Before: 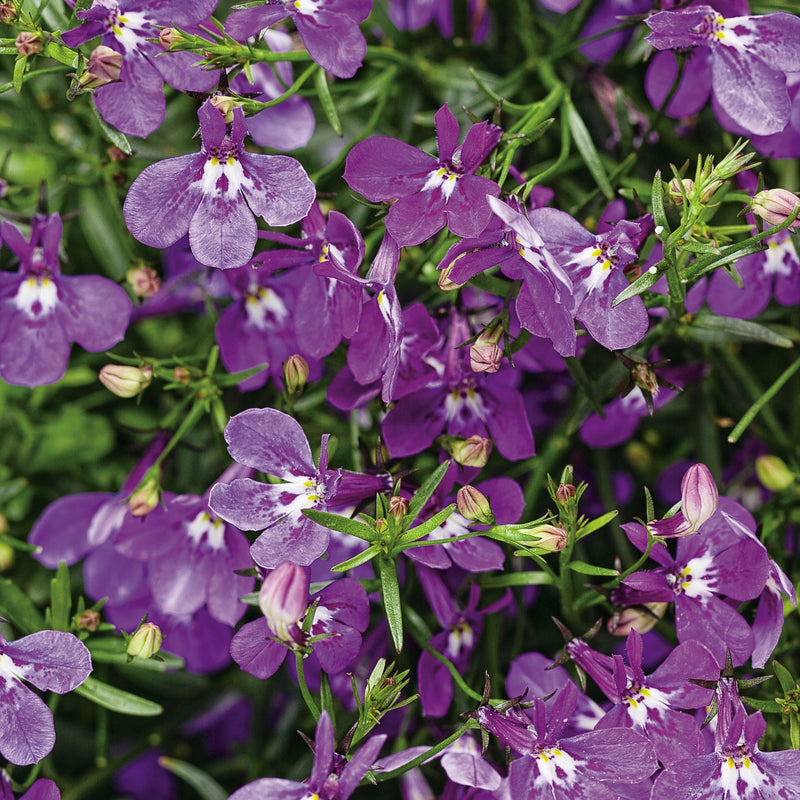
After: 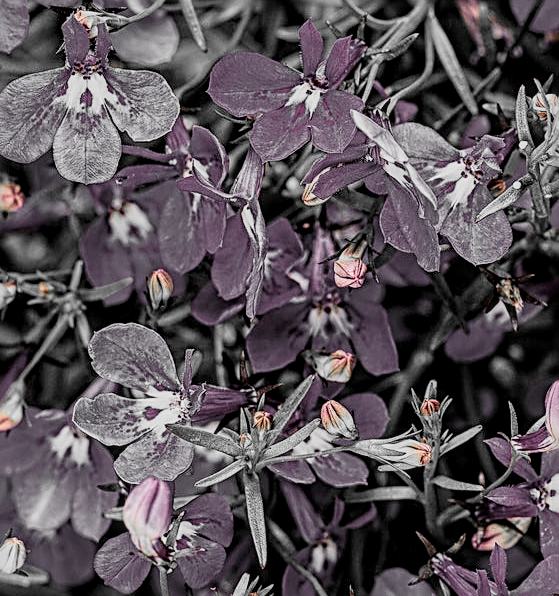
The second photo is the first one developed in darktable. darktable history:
sharpen: radius 2.595, amount 0.687
tone equalizer: on, module defaults
exposure: exposure 0.081 EV, compensate highlight preservation false
filmic rgb: middle gray luminance 28.9%, black relative exposure -10.28 EV, white relative exposure 5.51 EV, target black luminance 0%, hardness 3.93, latitude 1.25%, contrast 1.126, highlights saturation mix 6.47%, shadows ↔ highlights balance 15.76%, iterations of high-quality reconstruction 0
crop and rotate: left 17.077%, top 10.775%, right 12.957%, bottom 14.676%
local contrast: on, module defaults
color zones: curves: ch0 [(0, 0.65) (0.096, 0.644) (0.221, 0.539) (0.429, 0.5) (0.571, 0.5) (0.714, 0.5) (0.857, 0.5) (1, 0.65)]; ch1 [(0, 0.5) (0.143, 0.5) (0.257, -0.002) (0.429, 0.04) (0.571, -0.001) (0.714, -0.015) (0.857, 0.024) (1, 0.5)]
